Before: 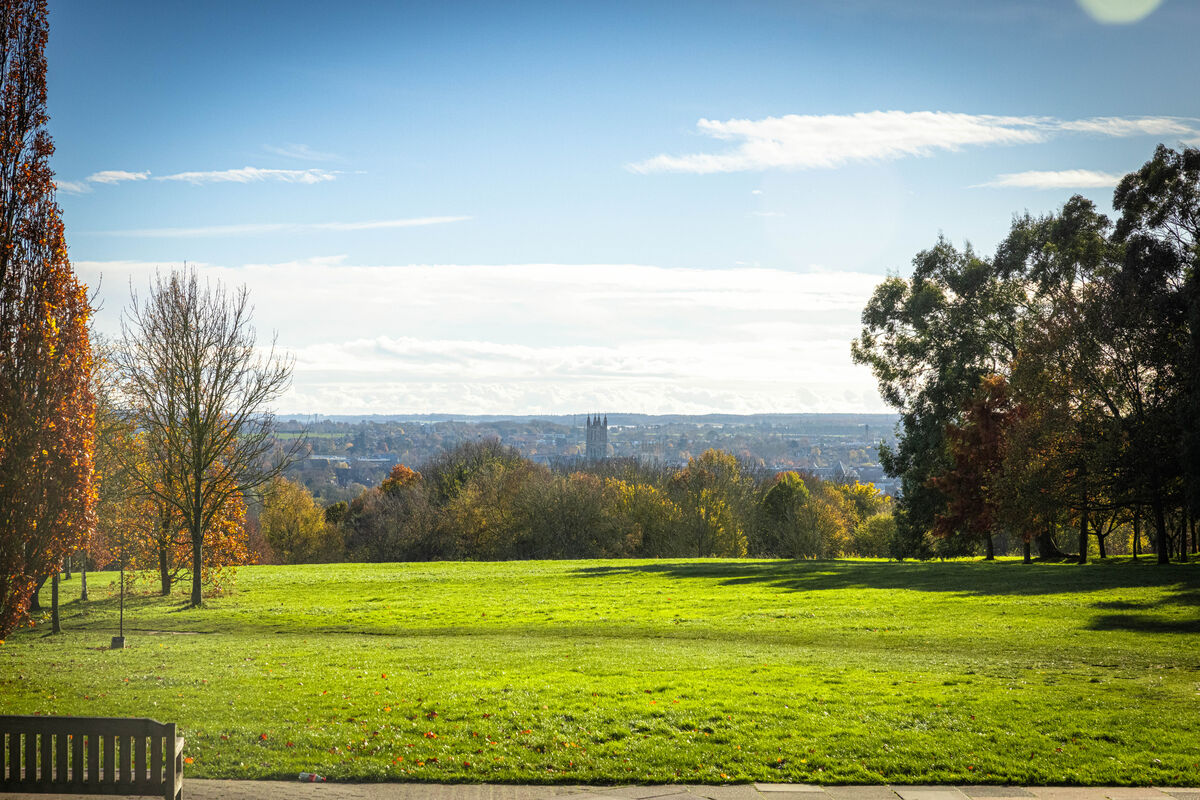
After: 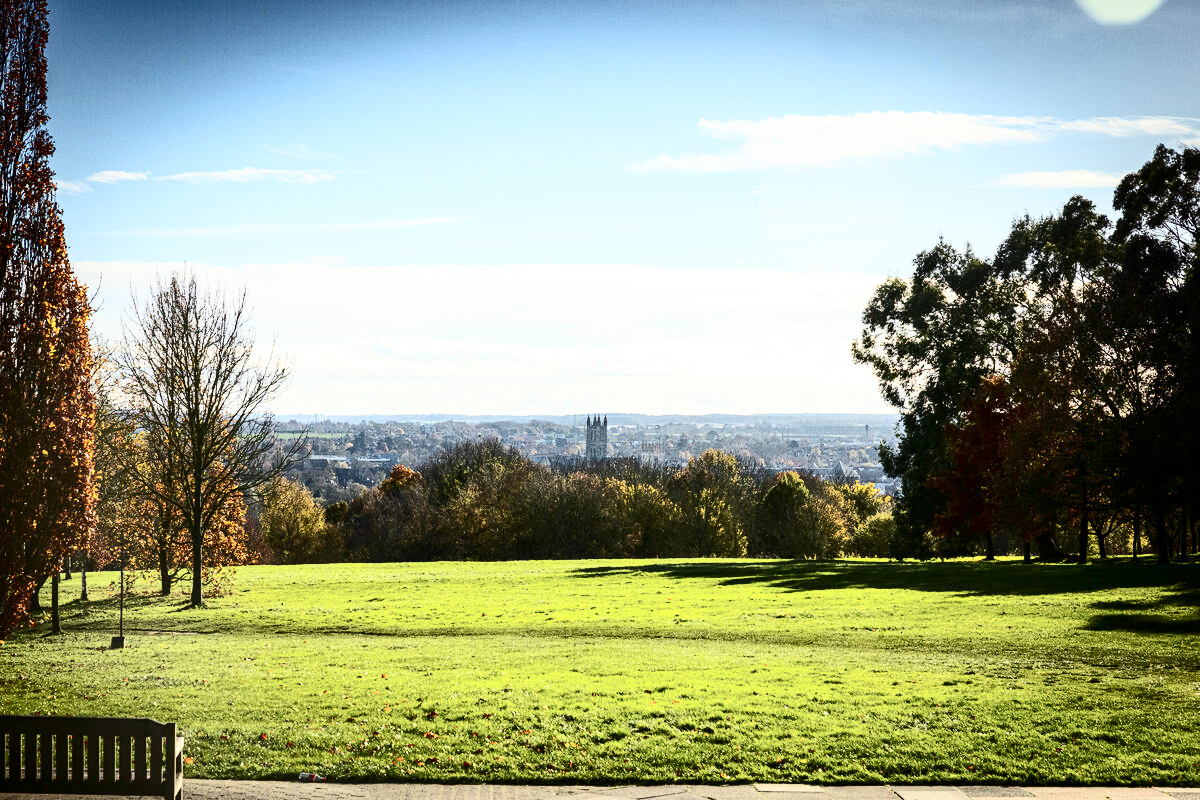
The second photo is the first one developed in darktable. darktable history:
contrast brightness saturation: contrast 0.481, saturation -0.086
